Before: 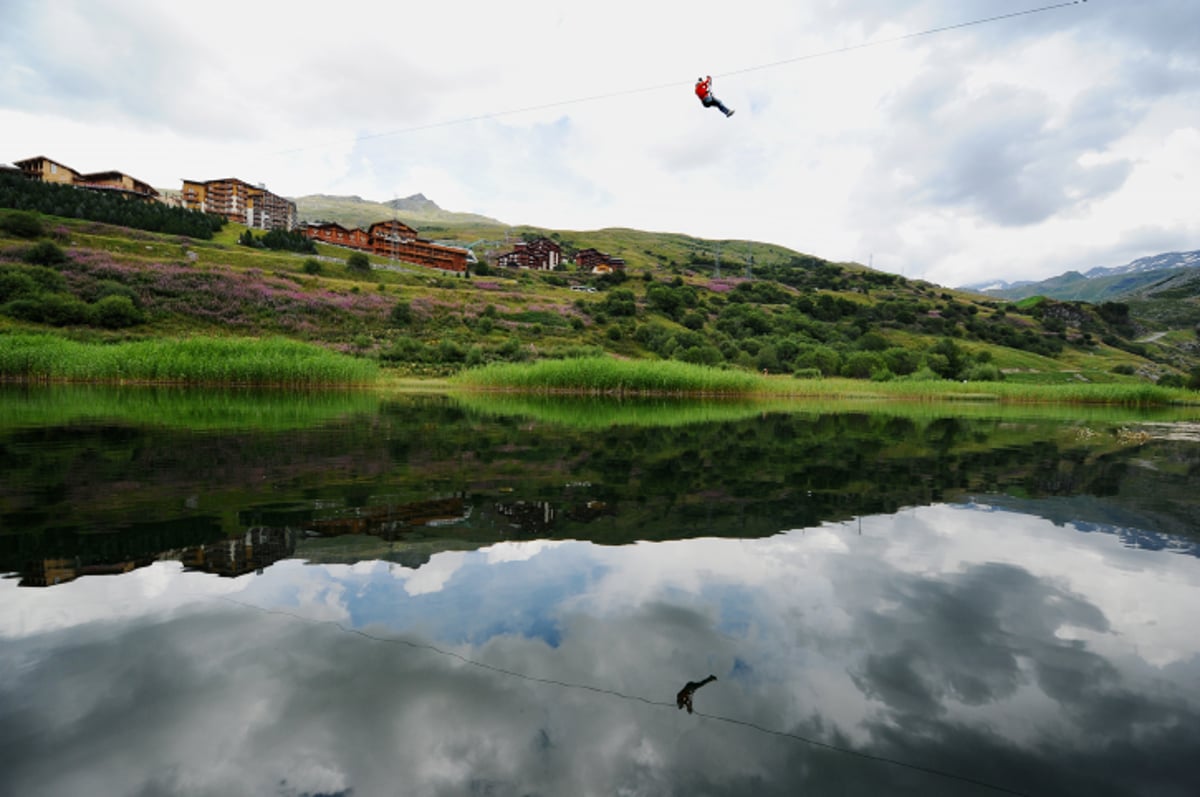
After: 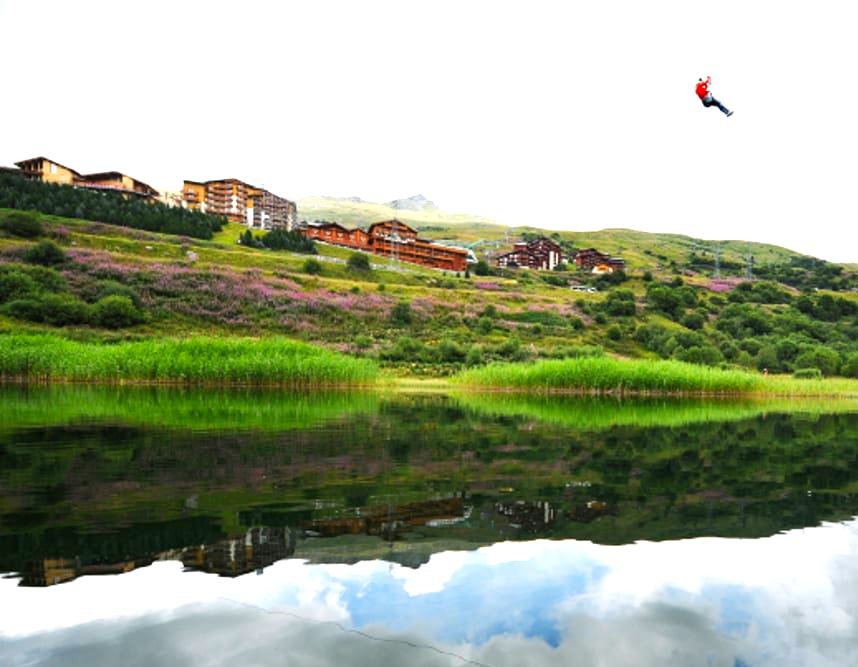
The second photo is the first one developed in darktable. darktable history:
exposure: black level correction 0, exposure 1.106 EV, compensate highlight preservation false
contrast equalizer: y [[0.579, 0.58, 0.505, 0.5, 0.5, 0.5], [0.5 ×6], [0.5 ×6], [0 ×6], [0 ×6]], mix -0.197
crop: right 28.433%, bottom 16.223%
contrast brightness saturation: contrast 0.035, saturation 0.157
